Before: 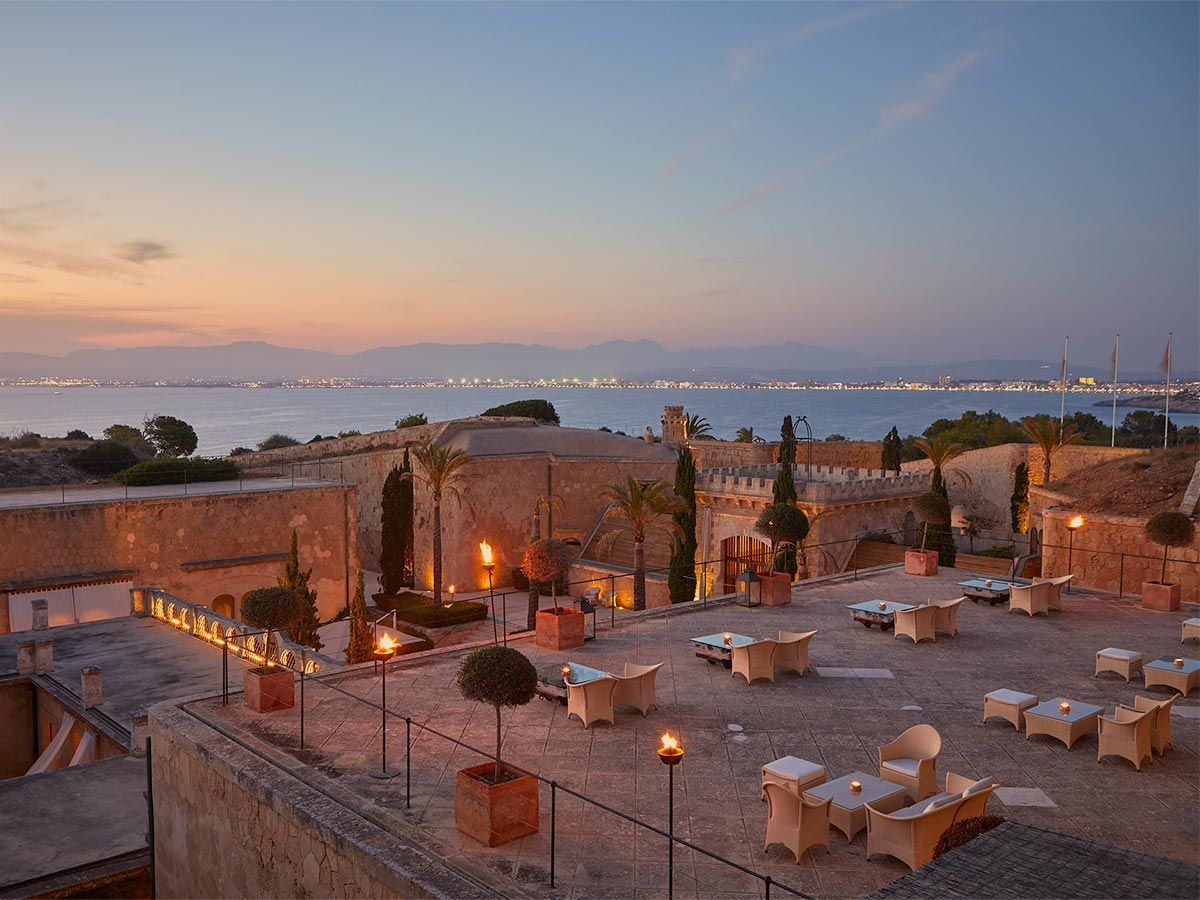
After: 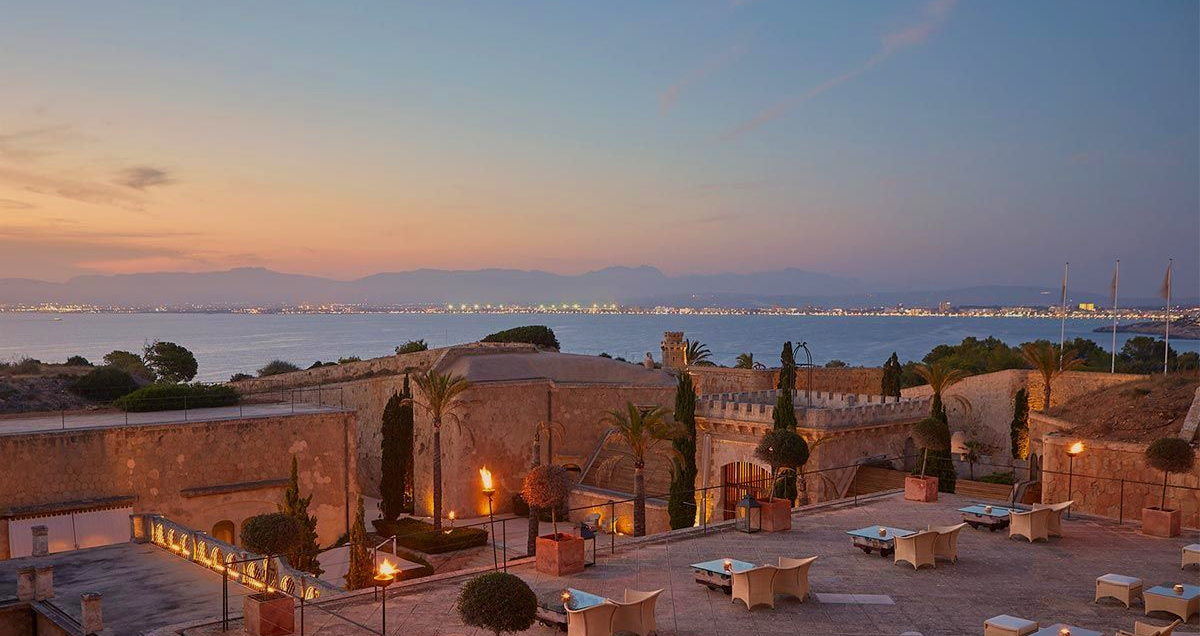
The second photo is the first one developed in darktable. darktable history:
crop and rotate: top 8.293%, bottom 20.996%
base curve: curves: ch0 [(0, 0) (0.74, 0.67) (1, 1)]
velvia: on, module defaults
